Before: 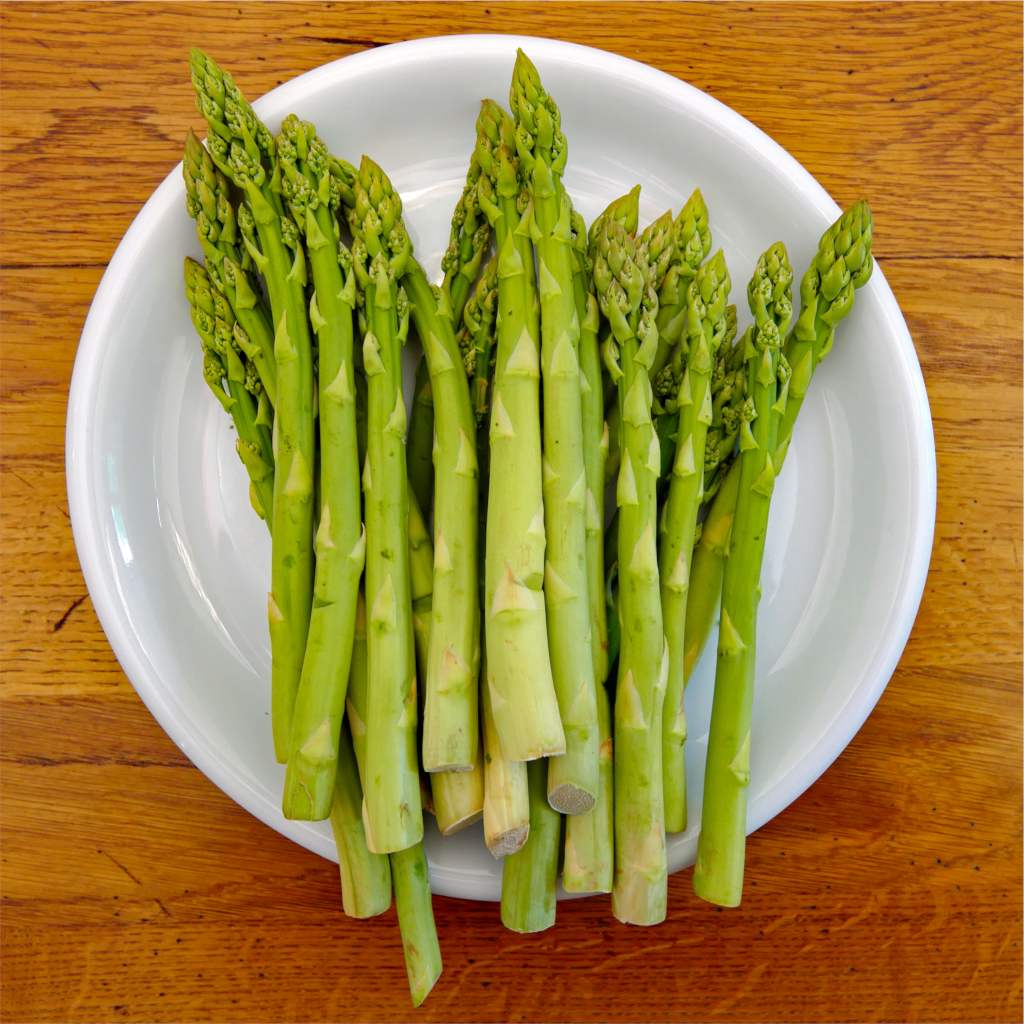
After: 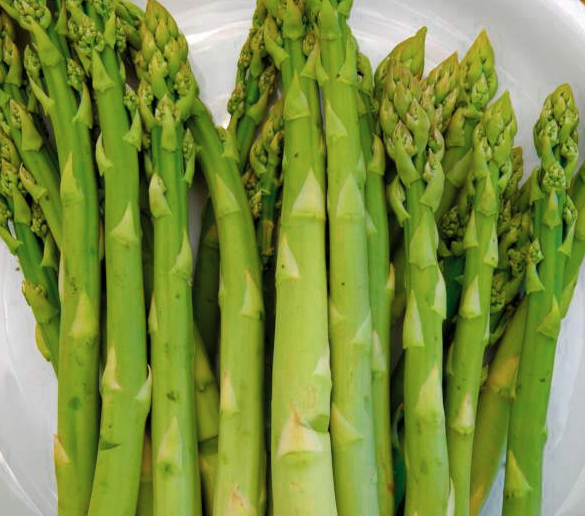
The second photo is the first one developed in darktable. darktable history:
color zones: curves: ch0 [(0, 0.5) (0.125, 0.4) (0.25, 0.5) (0.375, 0.4) (0.5, 0.4) (0.625, 0.35) (0.75, 0.35) (0.875, 0.5)]; ch1 [(0, 0.35) (0.125, 0.45) (0.25, 0.35) (0.375, 0.35) (0.5, 0.35) (0.625, 0.35) (0.75, 0.45) (0.875, 0.35)]; ch2 [(0, 0.6) (0.125, 0.5) (0.25, 0.5) (0.375, 0.6) (0.5, 0.6) (0.625, 0.5) (0.75, 0.5) (0.875, 0.5)]
crop: left 20.932%, top 15.471%, right 21.848%, bottom 34.081%
color balance rgb: linear chroma grading › global chroma 8.33%, perceptual saturation grading › global saturation 18.52%, global vibrance 7.87%
